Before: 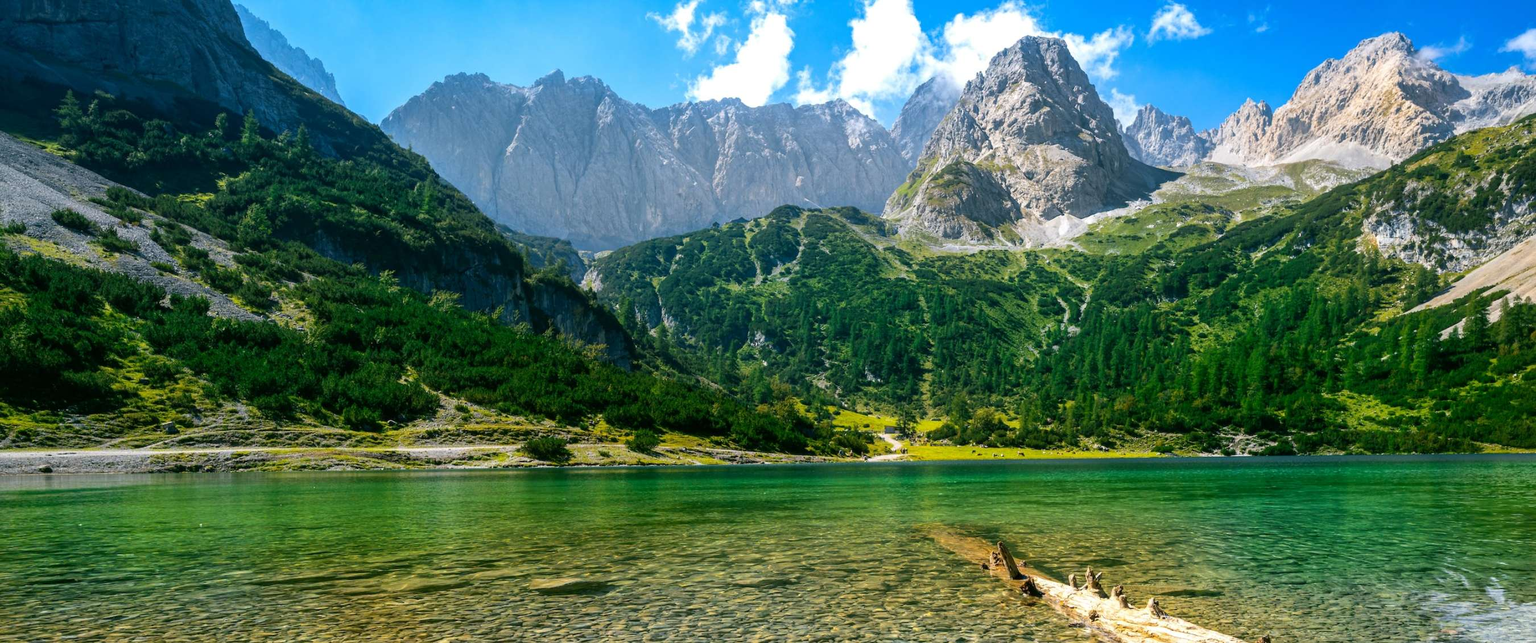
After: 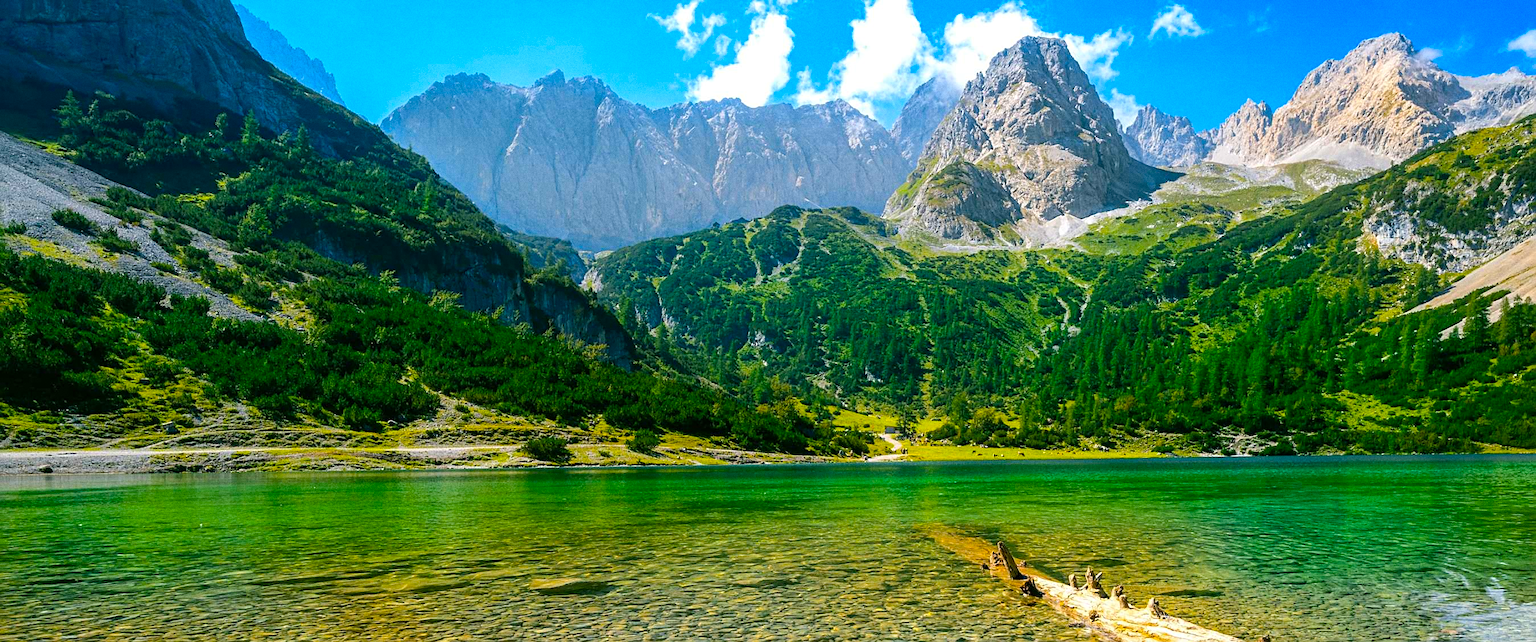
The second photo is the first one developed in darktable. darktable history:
sharpen: on, module defaults
grain: on, module defaults
color balance rgb: perceptual saturation grading › global saturation 25%, perceptual brilliance grading › mid-tones 10%, perceptual brilliance grading › shadows 15%, global vibrance 20%
